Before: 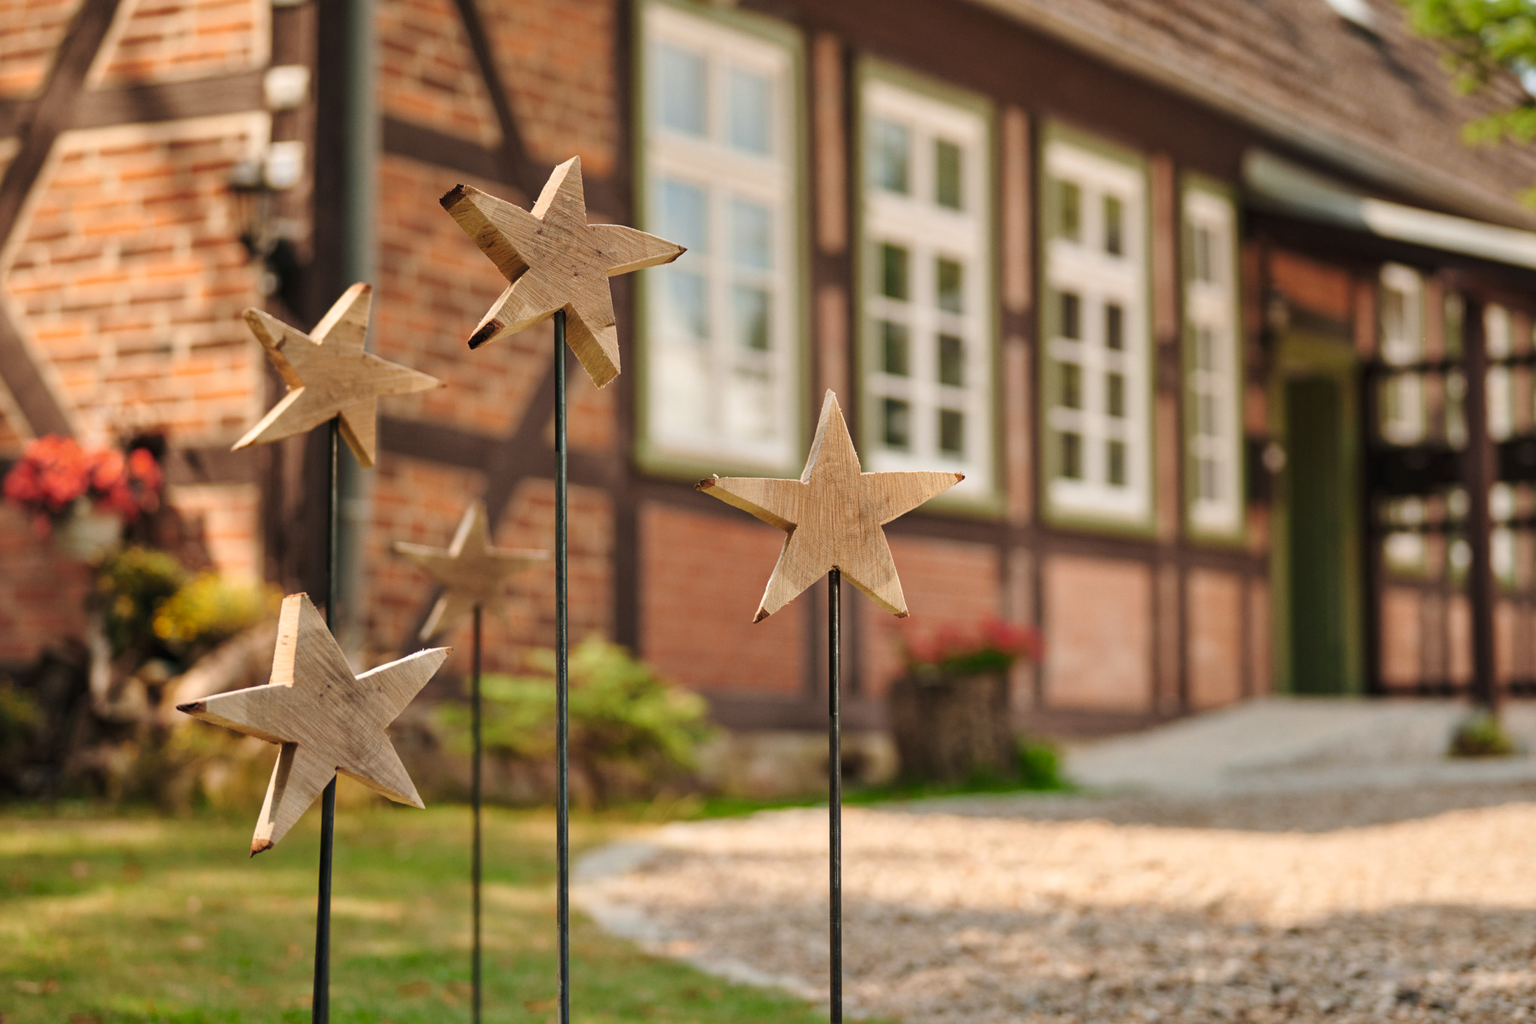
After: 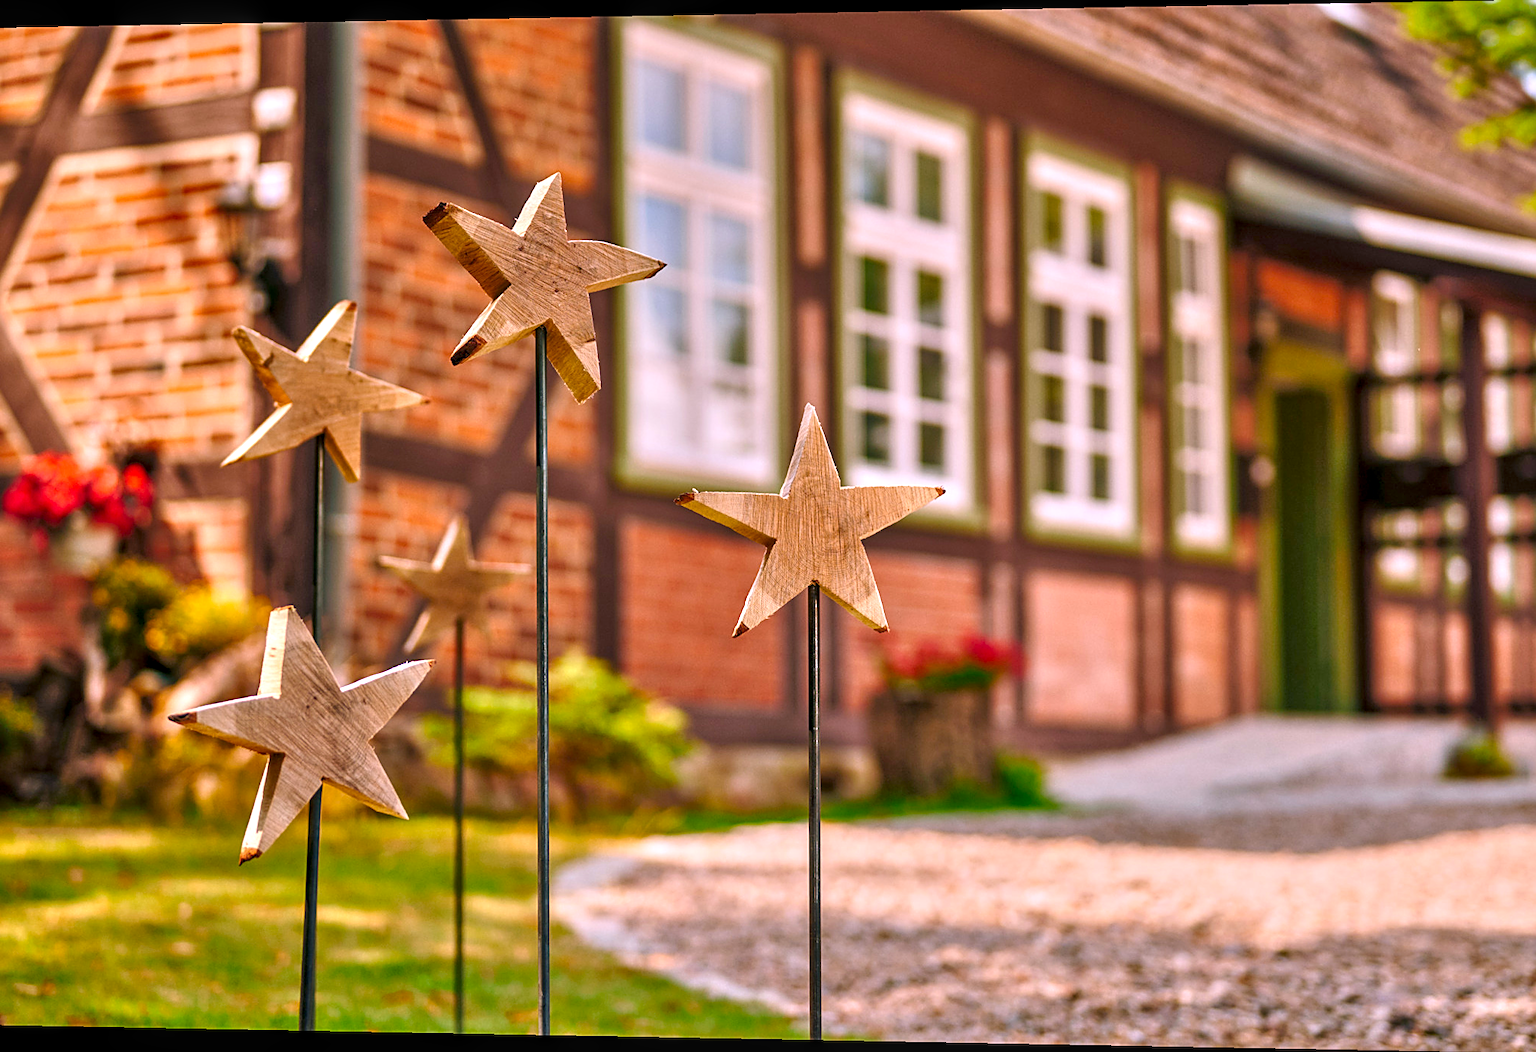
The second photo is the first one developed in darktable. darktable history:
white balance: red 1.004, blue 1.096
sharpen: on, module defaults
contrast brightness saturation: contrast 0.07, brightness -0.14, saturation 0.11
tone equalizer: -8 EV 2 EV, -7 EV 2 EV, -6 EV 2 EV, -5 EV 2 EV, -4 EV 2 EV, -3 EV 1.5 EV, -2 EV 1 EV, -1 EV 0.5 EV
local contrast: detail 130%
color balance rgb: shadows lift › chroma 2%, shadows lift › hue 217.2°, power › chroma 0.25%, power › hue 60°, highlights gain › chroma 1.5%, highlights gain › hue 309.6°, global offset › luminance -0.25%, perceptual saturation grading › global saturation 15%, global vibrance 15%
rotate and perspective: lens shift (horizontal) -0.055, automatic cropping off
